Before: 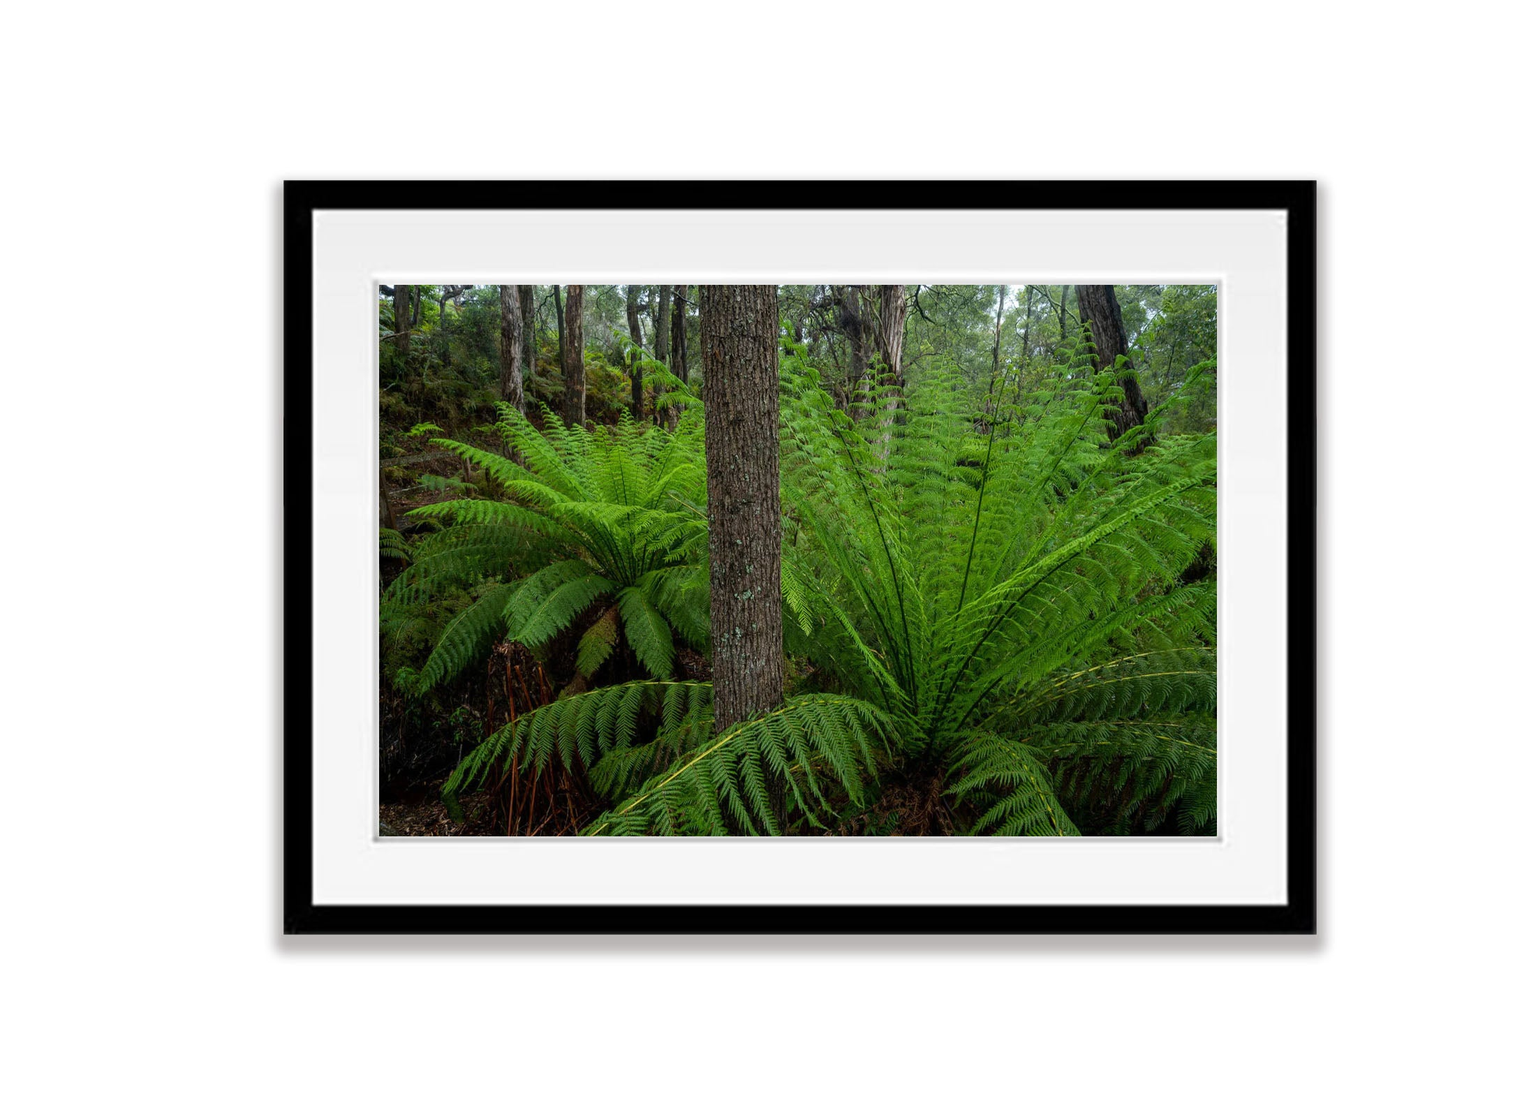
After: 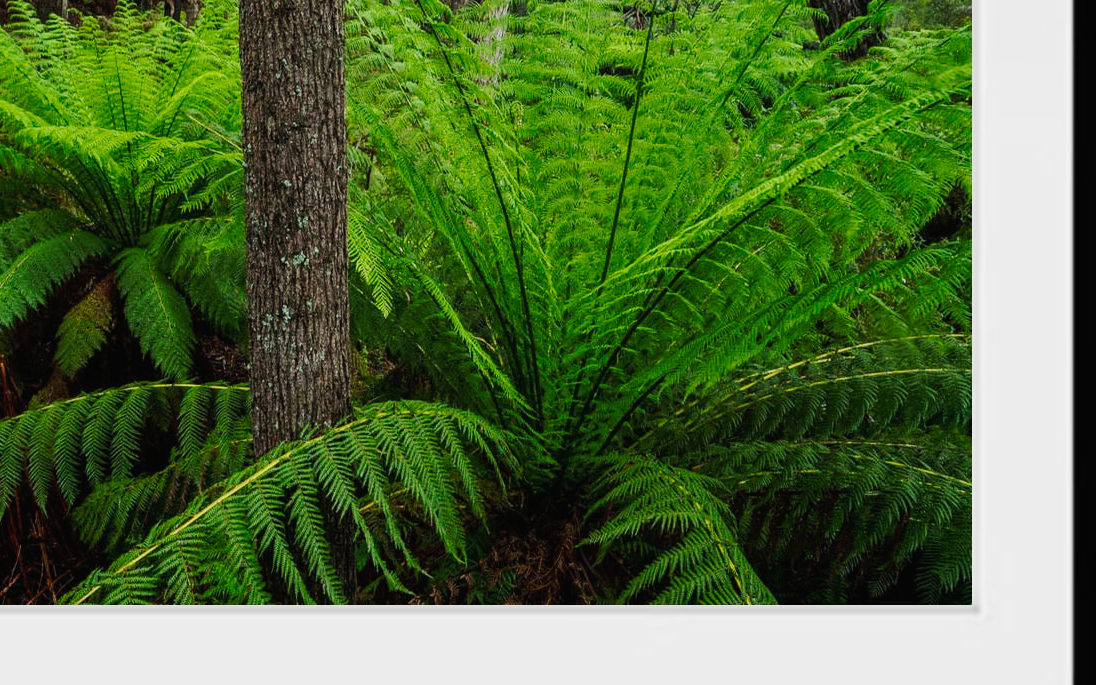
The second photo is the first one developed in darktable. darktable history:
crop: left 35.083%, top 37.07%, right 15.081%, bottom 20.097%
tone curve: curves: ch0 [(0, 0.012) (0.052, 0.04) (0.107, 0.086) (0.276, 0.265) (0.461, 0.531) (0.718, 0.79) (0.921, 0.909) (0.999, 0.951)]; ch1 [(0, 0) (0.339, 0.298) (0.402, 0.363) (0.444, 0.415) (0.485, 0.469) (0.494, 0.493) (0.504, 0.501) (0.525, 0.534) (0.555, 0.587) (0.594, 0.647) (1, 1)]; ch2 [(0, 0) (0.48, 0.48) (0.504, 0.5) (0.535, 0.557) (0.581, 0.623) (0.649, 0.683) (0.824, 0.815) (1, 1)], preserve colors none
